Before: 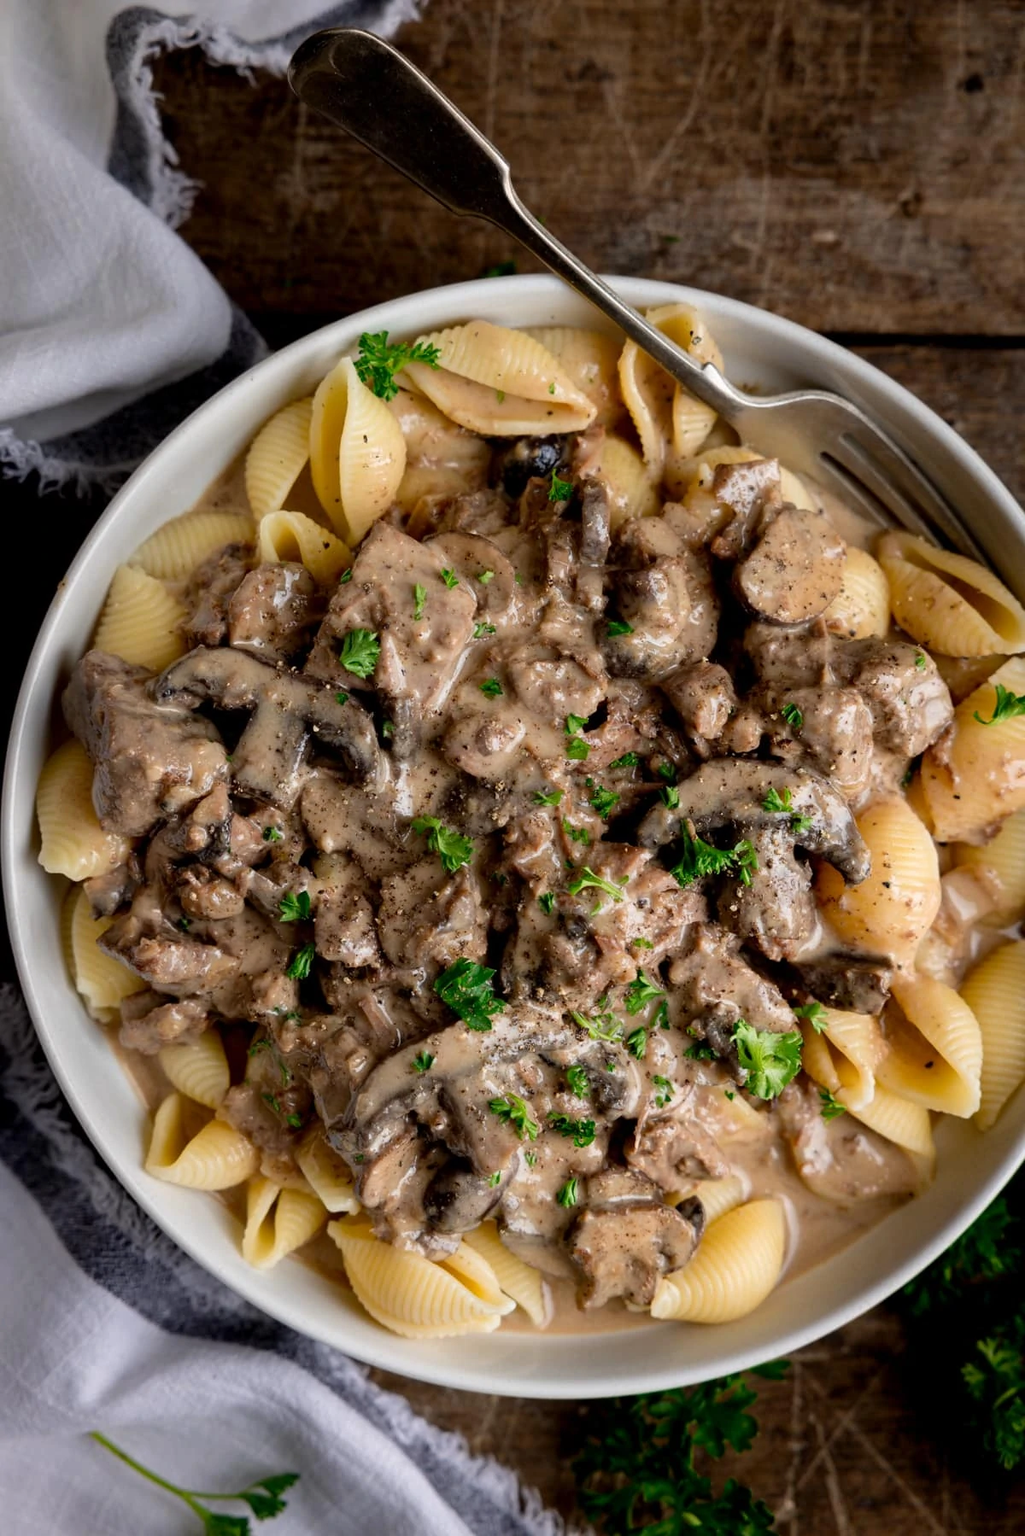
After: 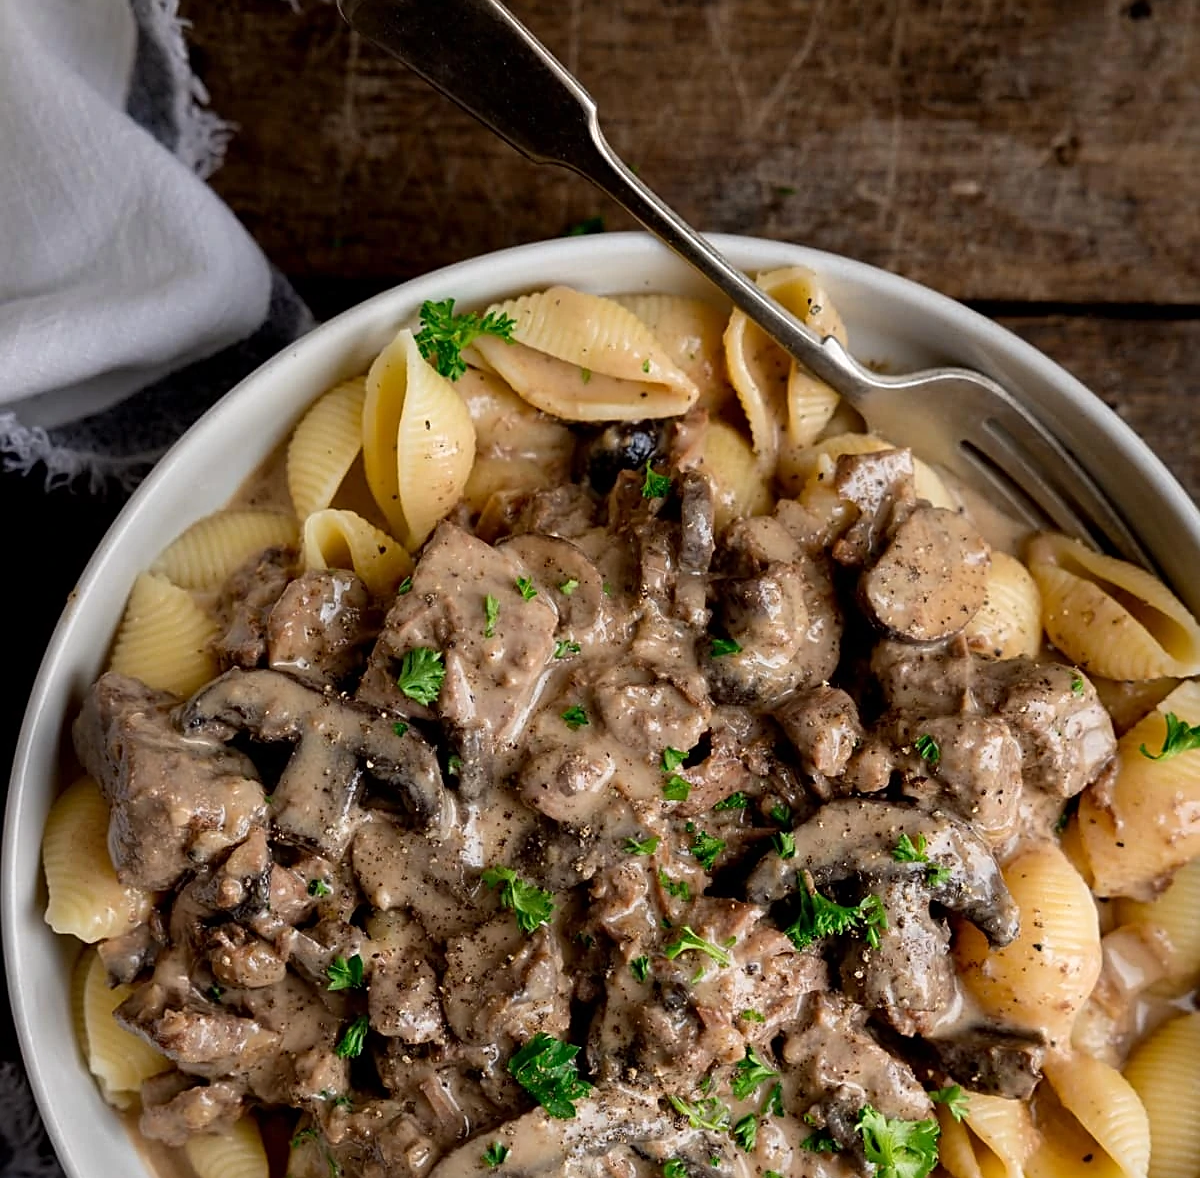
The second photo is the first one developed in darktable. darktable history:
crop and rotate: top 4.953%, bottom 29.517%
sharpen: on, module defaults
